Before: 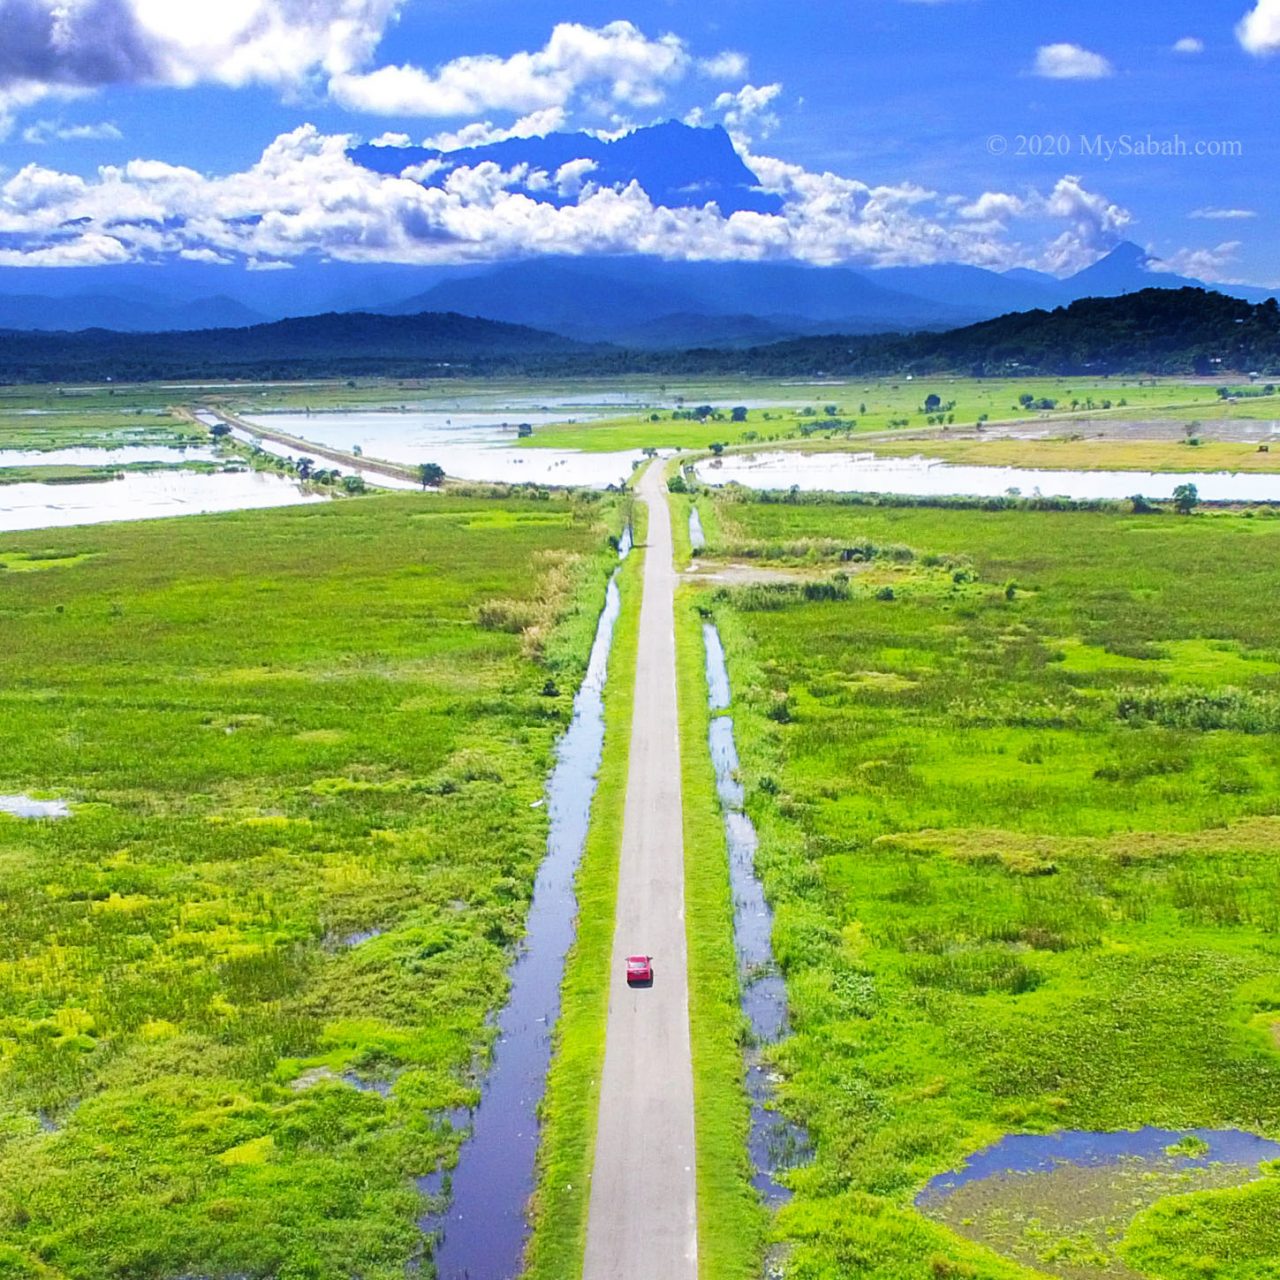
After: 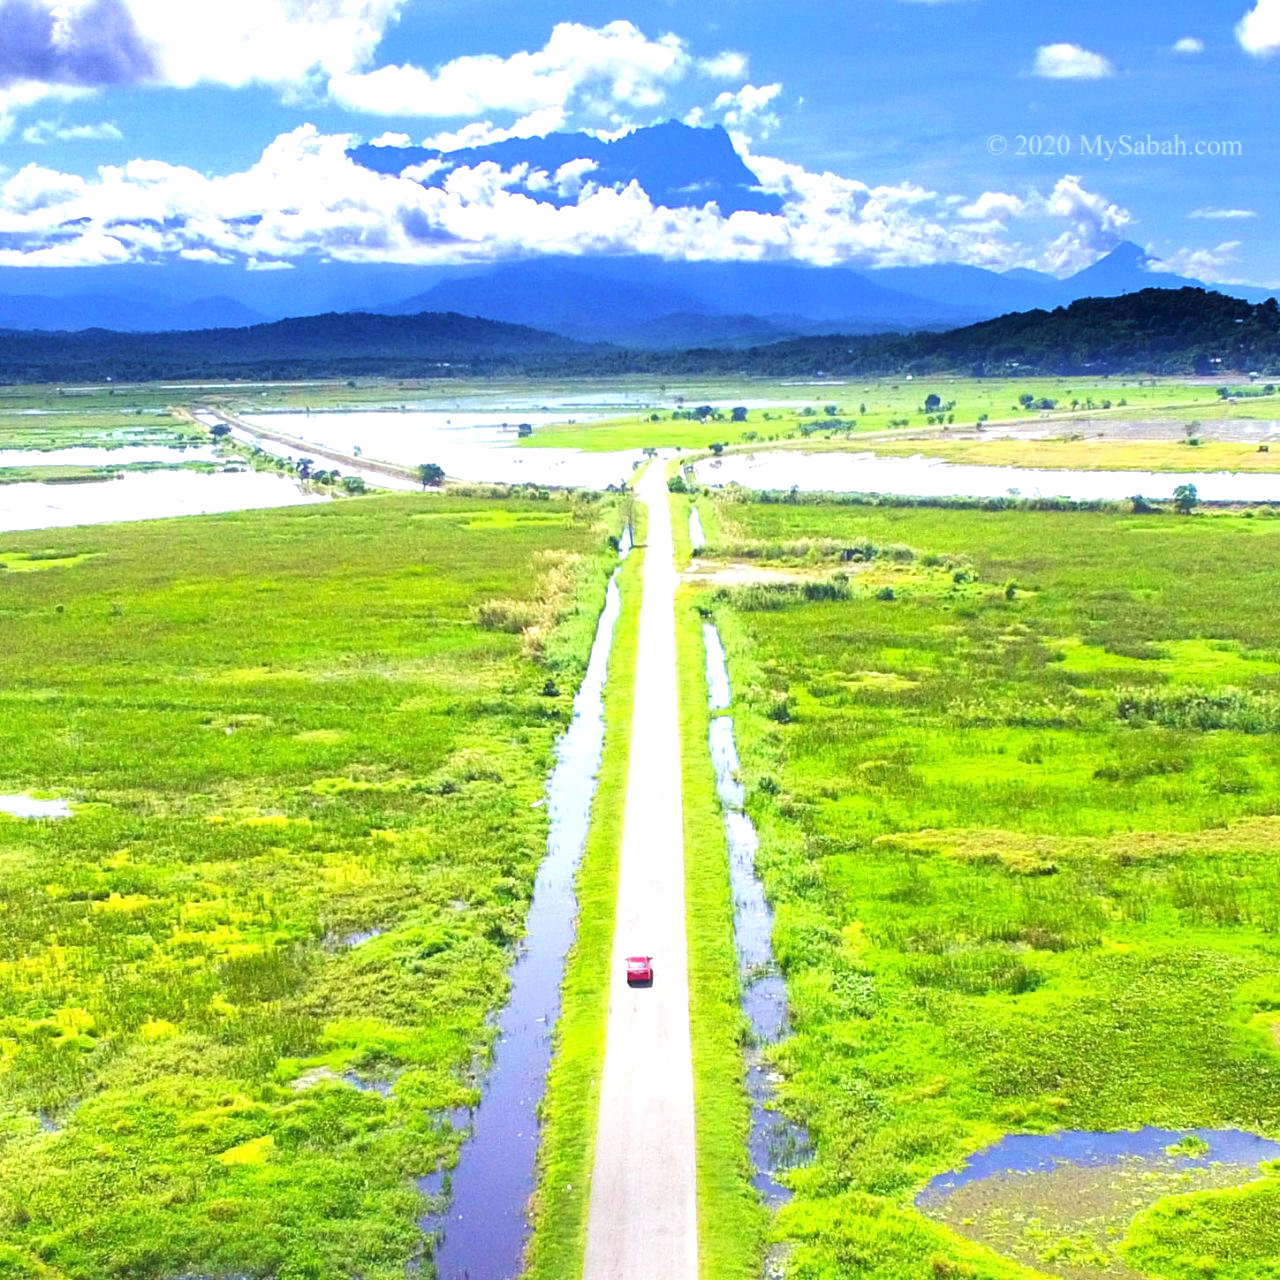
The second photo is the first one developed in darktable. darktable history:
exposure: exposure 0.694 EV, compensate highlight preservation false
